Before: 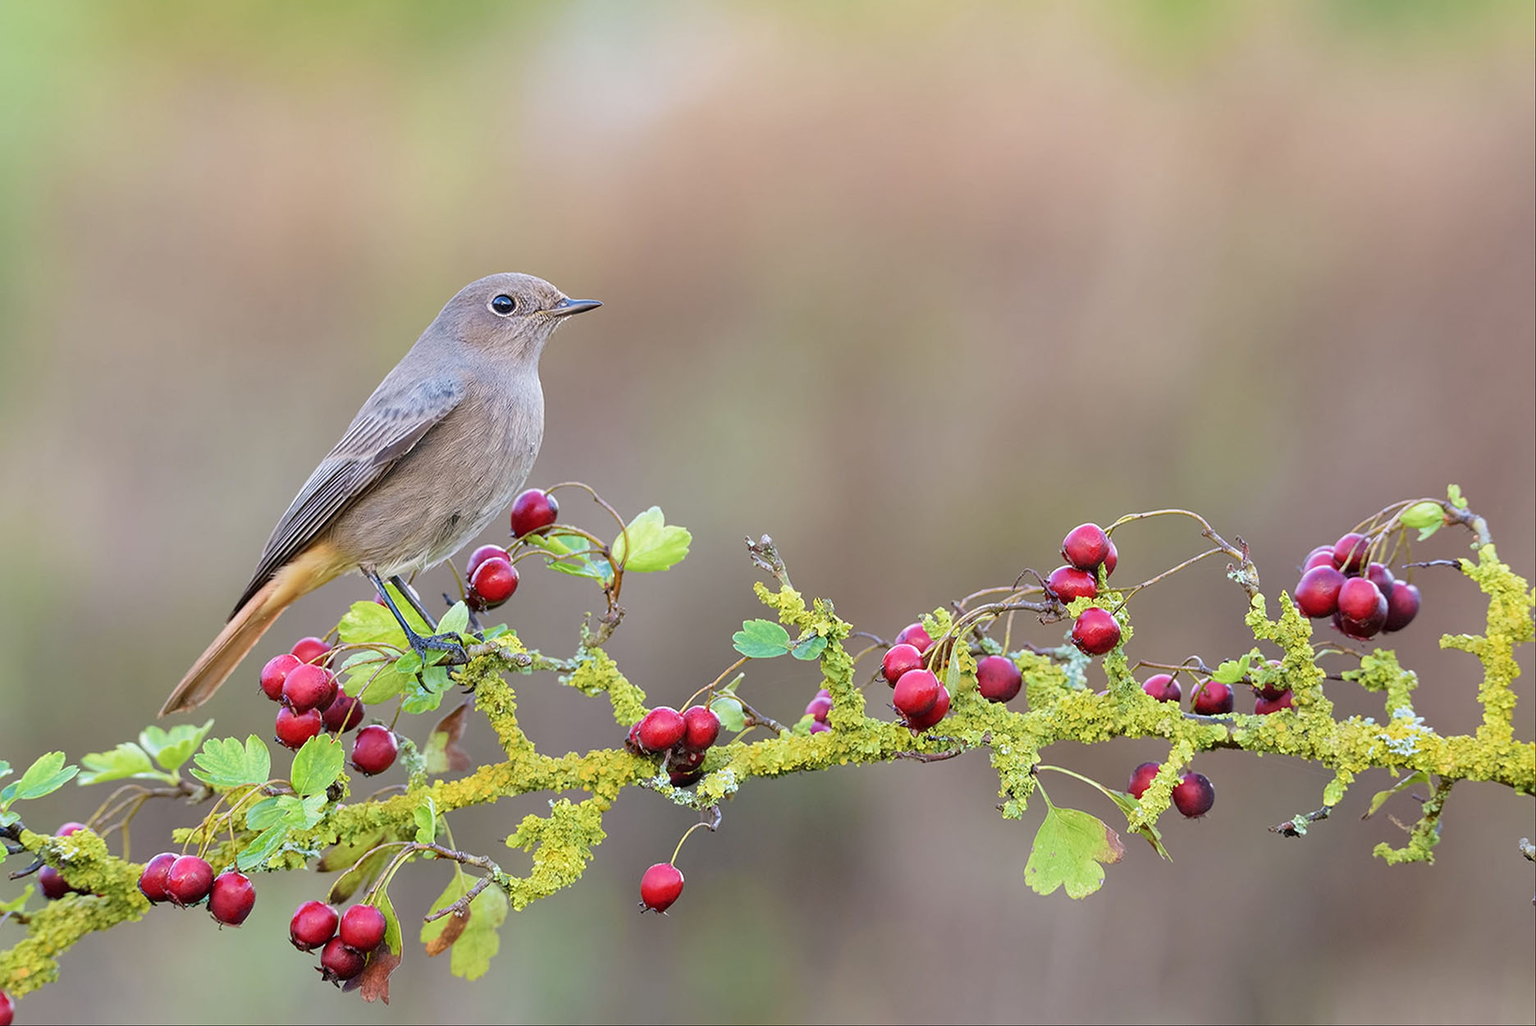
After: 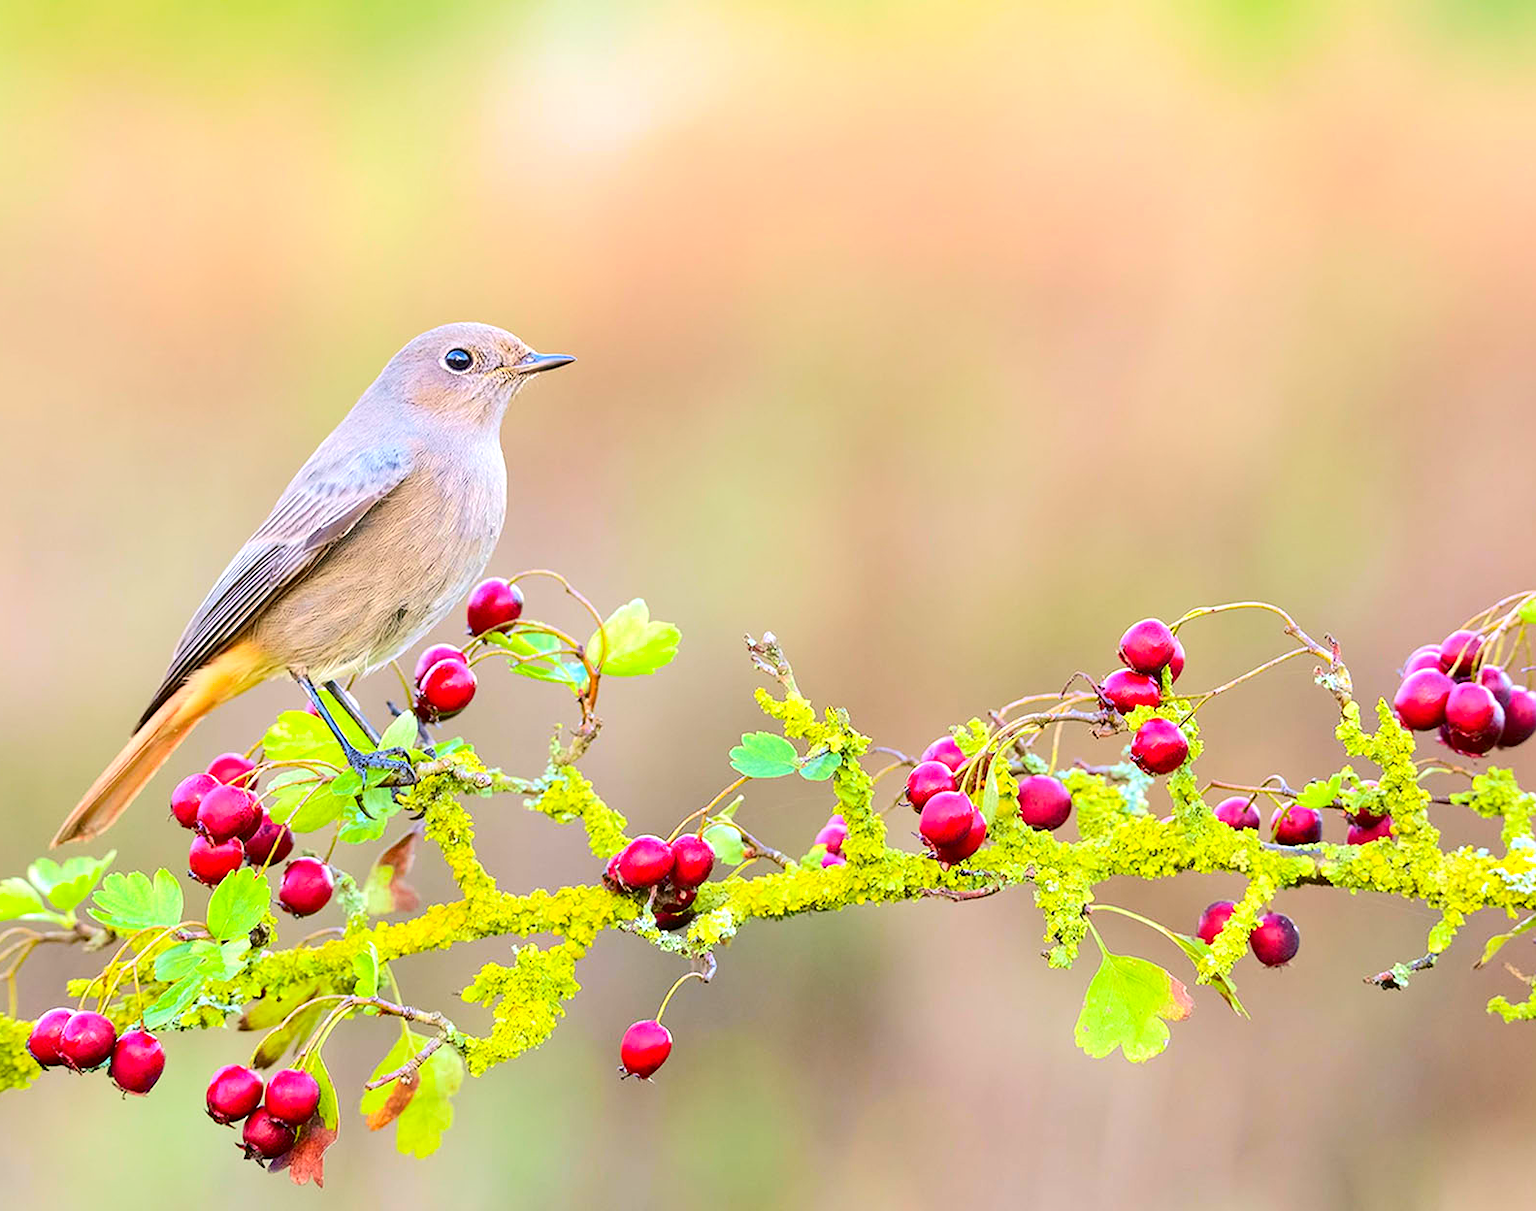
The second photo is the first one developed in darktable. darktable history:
exposure: exposure 0.603 EV, compensate exposure bias true, compensate highlight preservation false
tone curve: curves: ch0 [(0, 0) (0.091, 0.066) (0.184, 0.16) (0.491, 0.519) (0.748, 0.765) (1, 0.919)]; ch1 [(0, 0) (0.179, 0.173) (0.322, 0.32) (0.424, 0.424) (0.502, 0.504) (0.56, 0.575) (0.631, 0.675) (0.777, 0.806) (1, 1)]; ch2 [(0, 0) (0.434, 0.447) (0.485, 0.495) (0.524, 0.563) (0.676, 0.691) (1, 1)], color space Lab, independent channels, preserve colors none
crop: left 7.557%, right 7.837%
color balance rgb: perceptual saturation grading › global saturation 19.666%, perceptual brilliance grading › global brilliance 11.373%, global vibrance 20%
